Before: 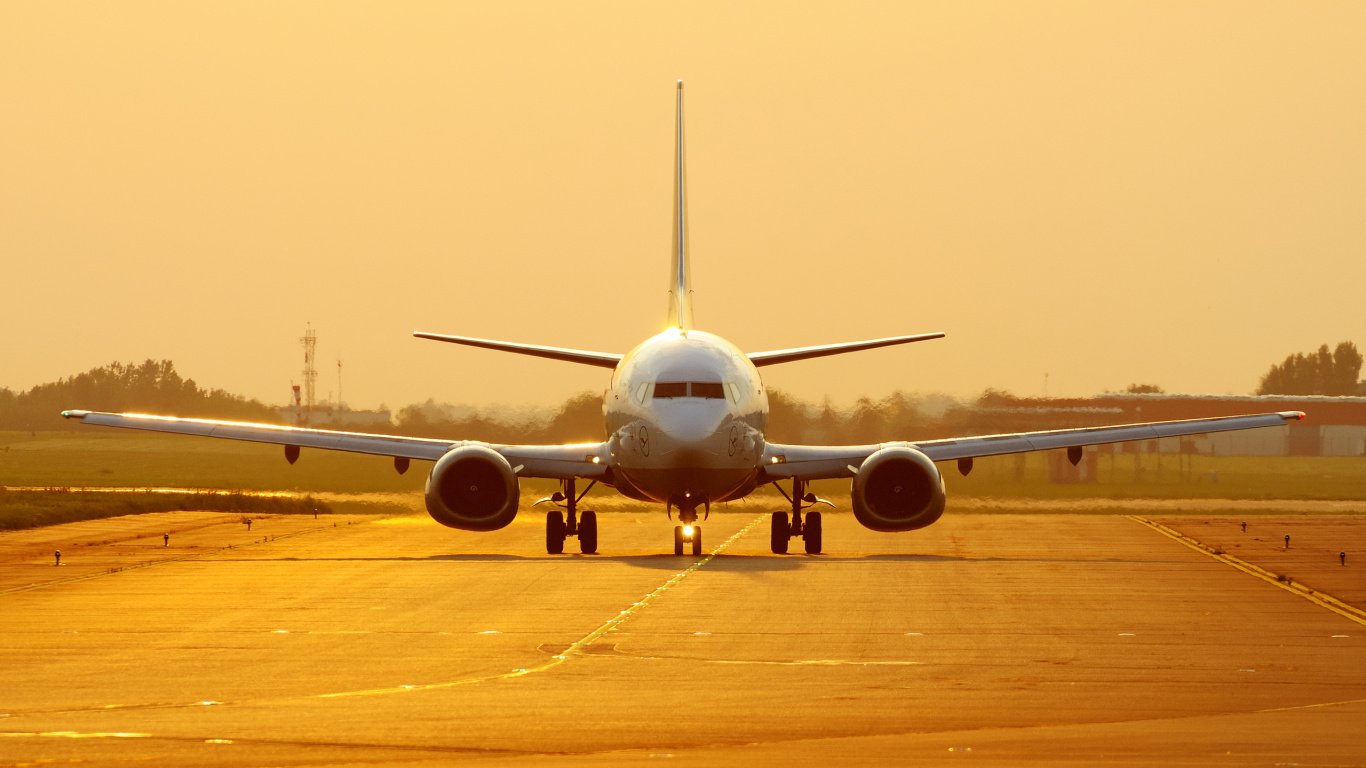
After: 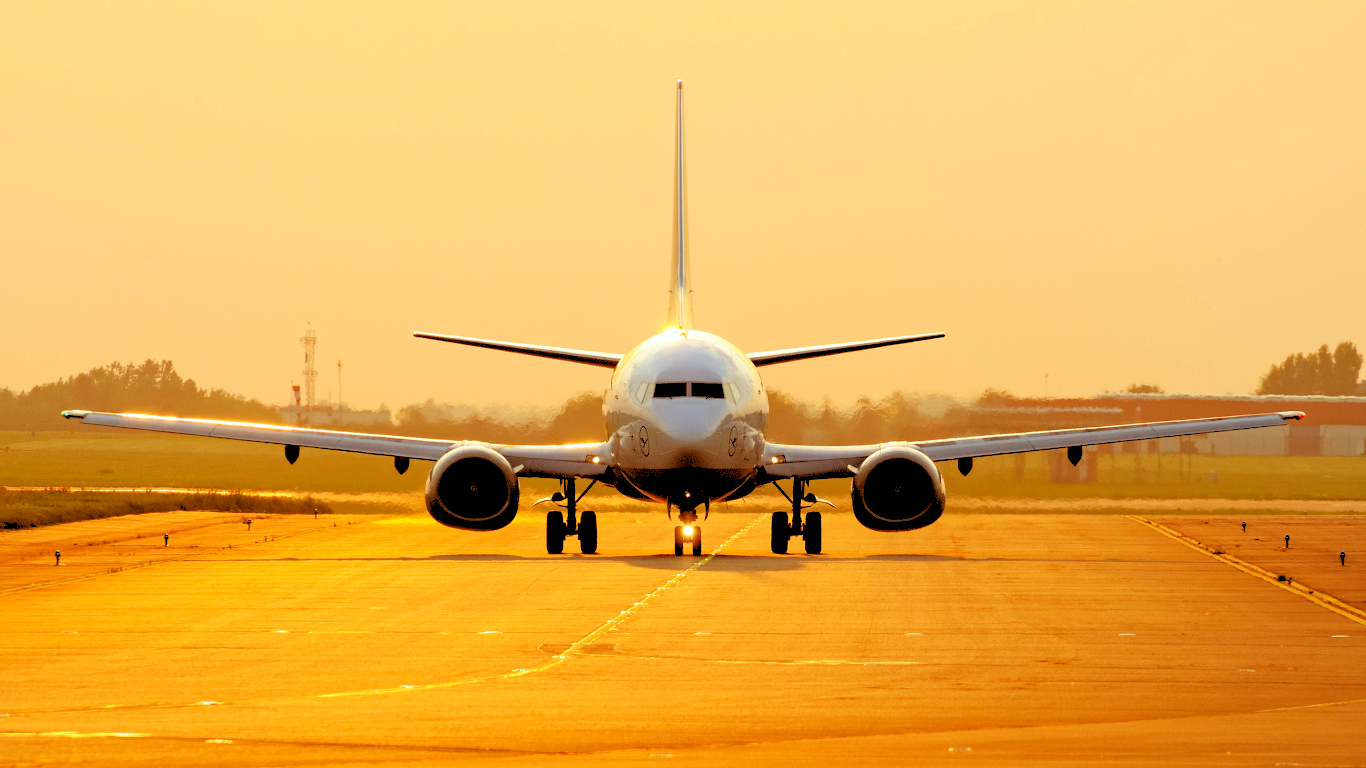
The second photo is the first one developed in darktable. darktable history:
rgb levels: levels [[0.027, 0.429, 0.996], [0, 0.5, 1], [0, 0.5, 1]]
haze removal: compatibility mode true, adaptive false
